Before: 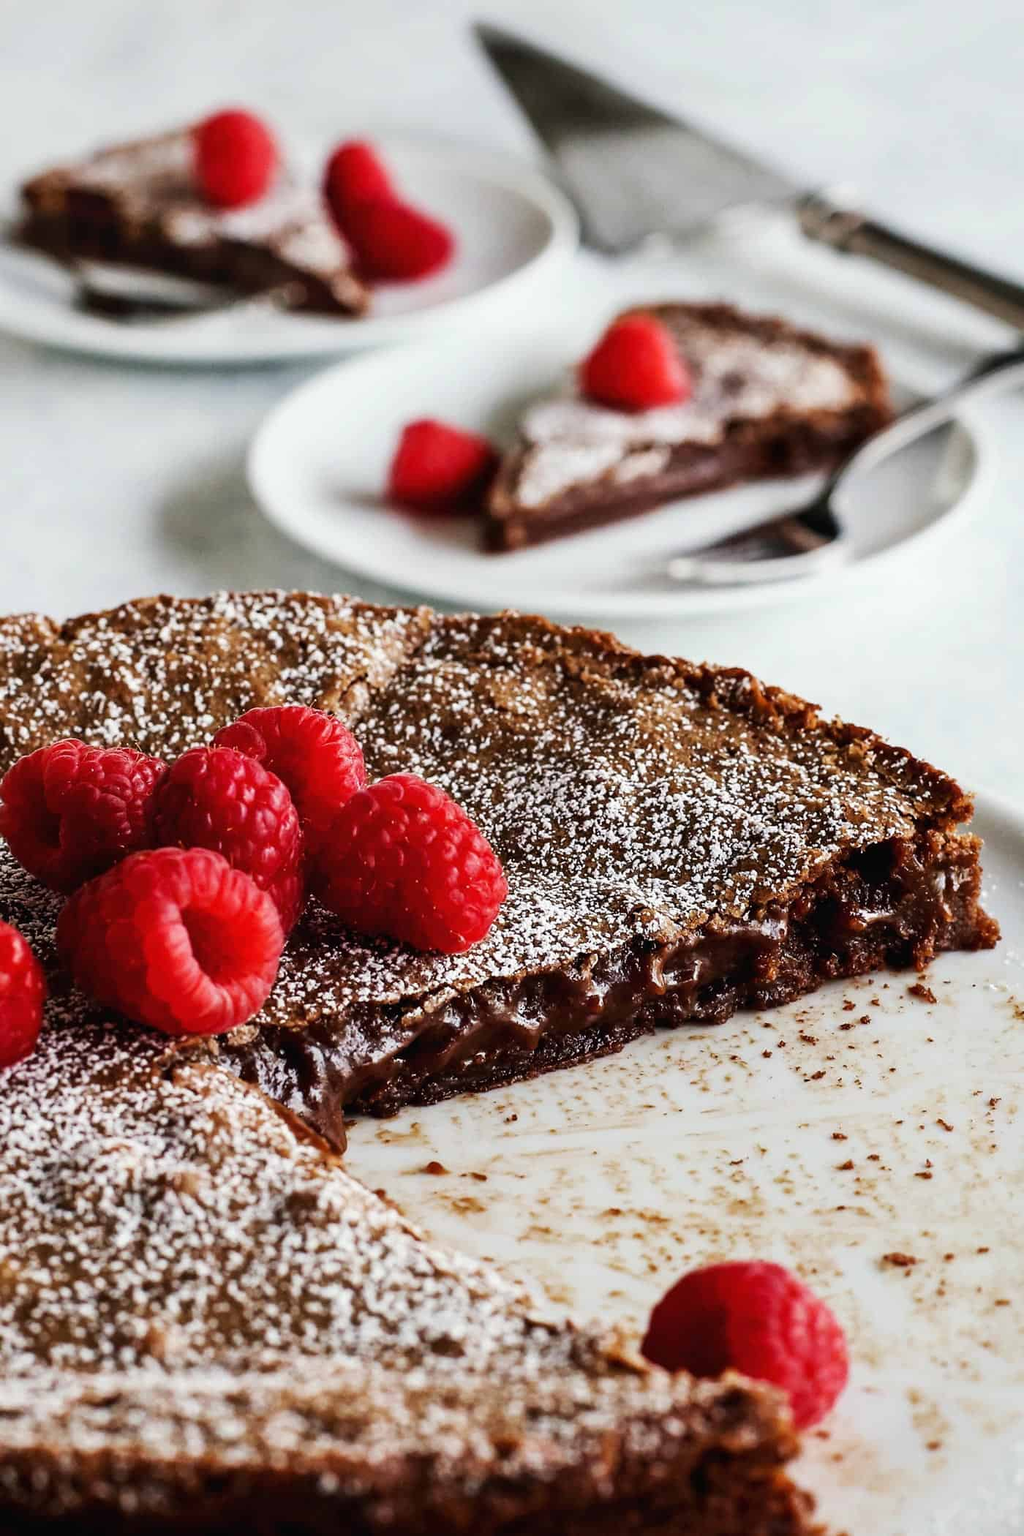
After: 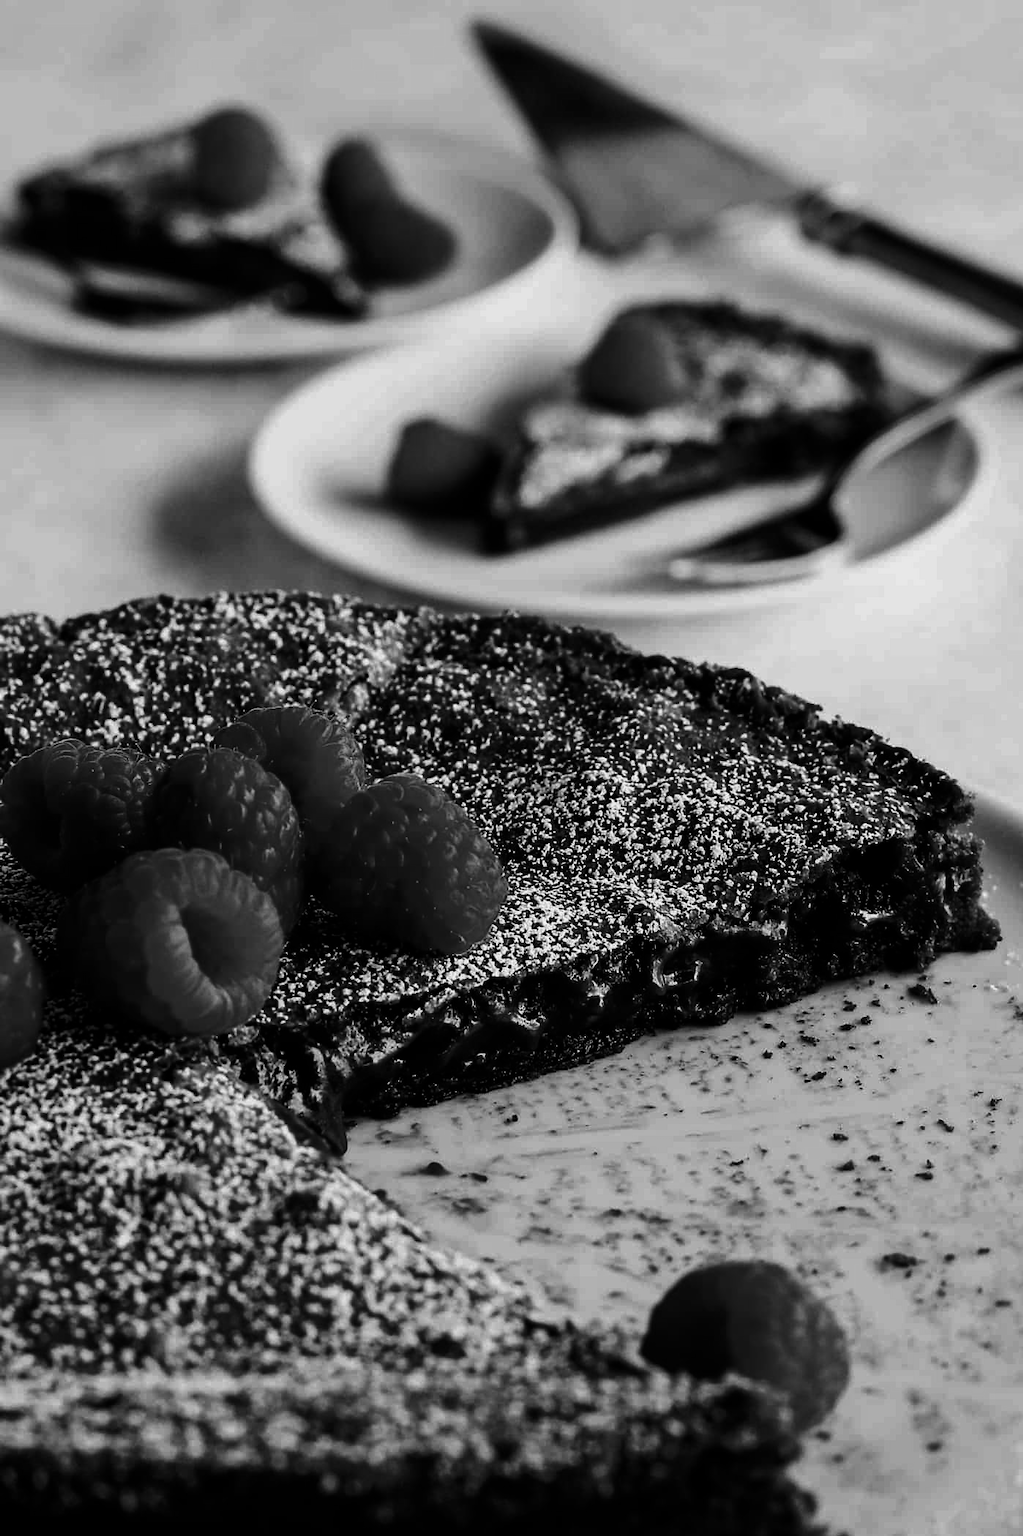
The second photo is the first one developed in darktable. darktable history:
contrast brightness saturation: contrast -0.03, brightness -0.59, saturation -1
